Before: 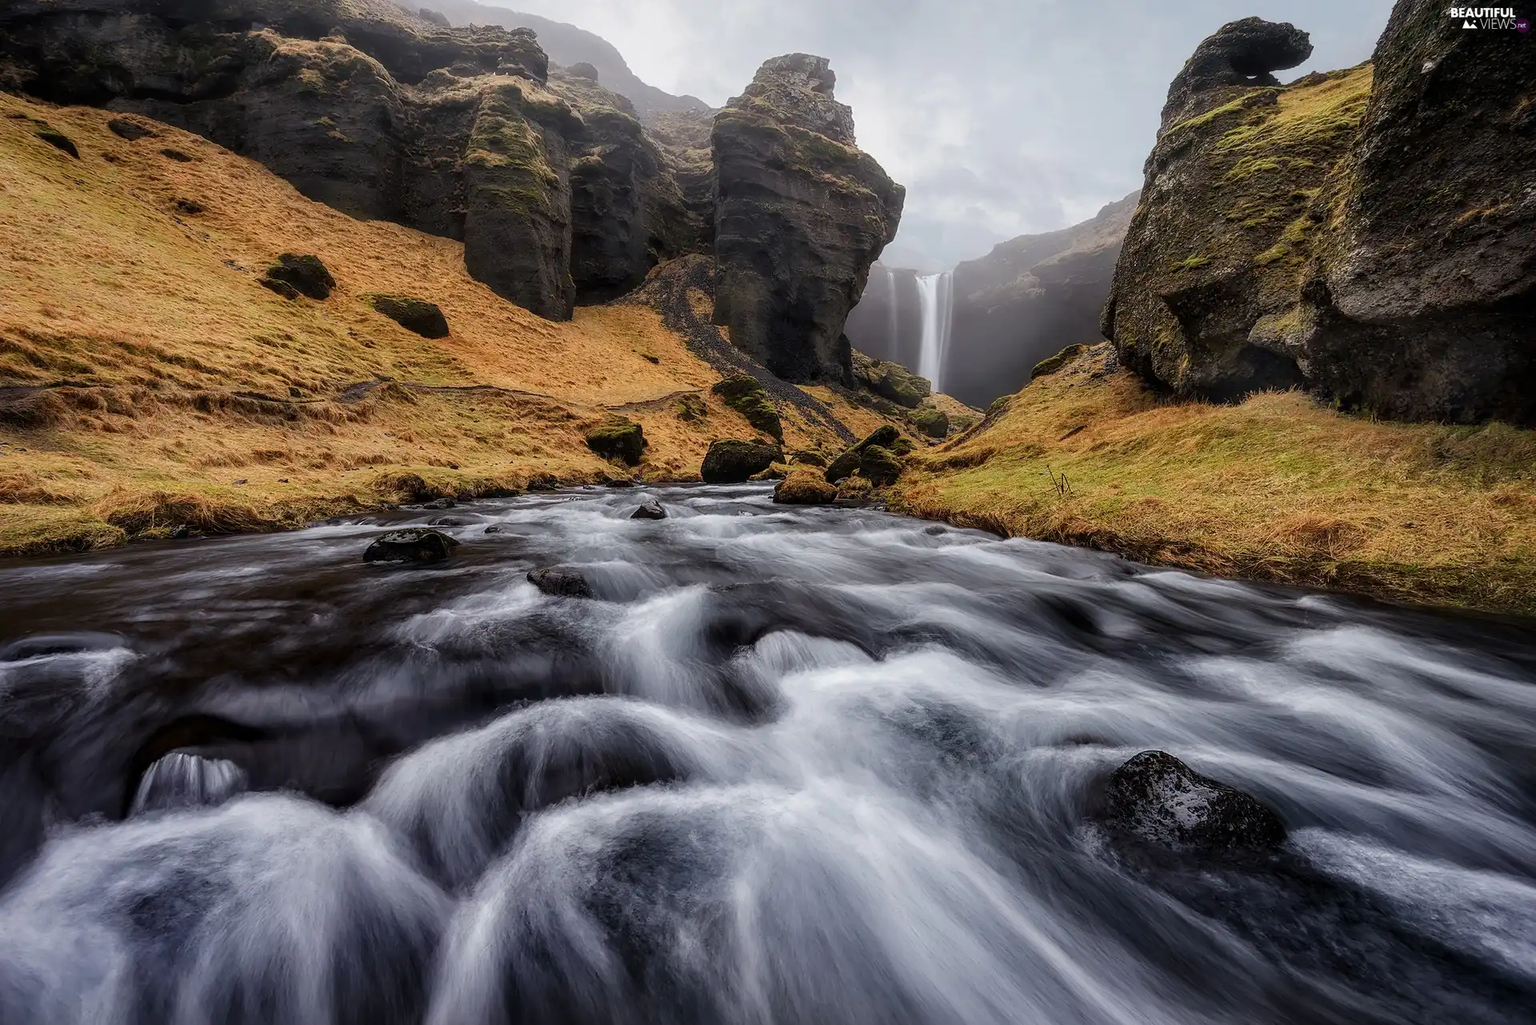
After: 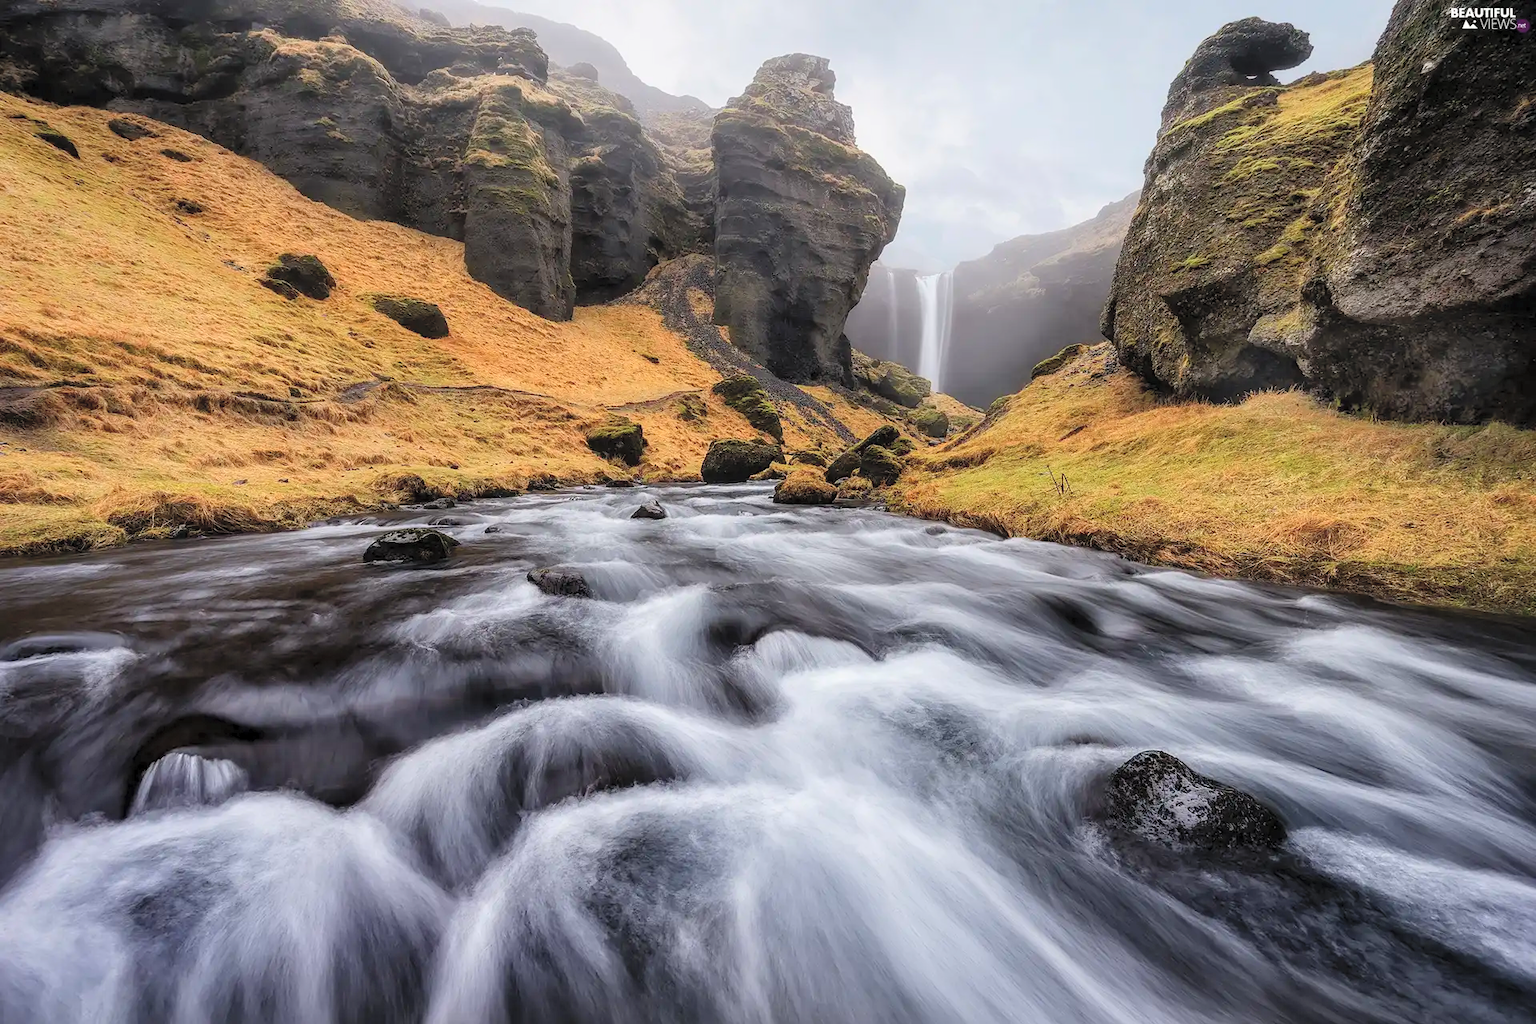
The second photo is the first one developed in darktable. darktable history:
contrast brightness saturation: contrast 0.1, brightness 0.309, saturation 0.146
base curve: preserve colors none
